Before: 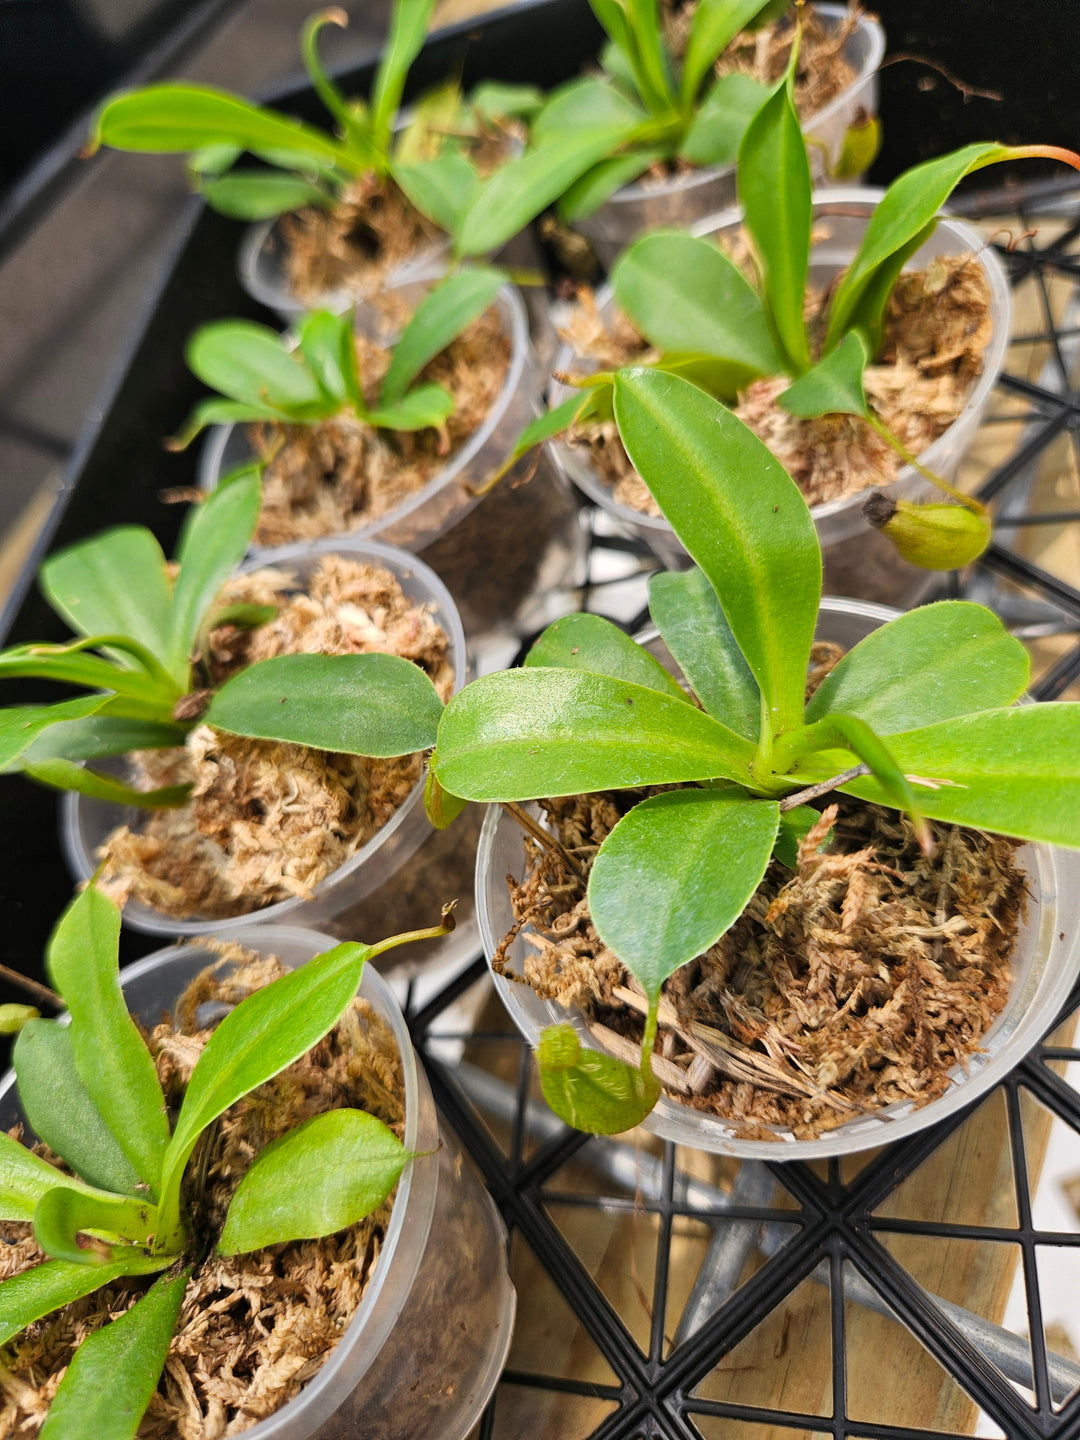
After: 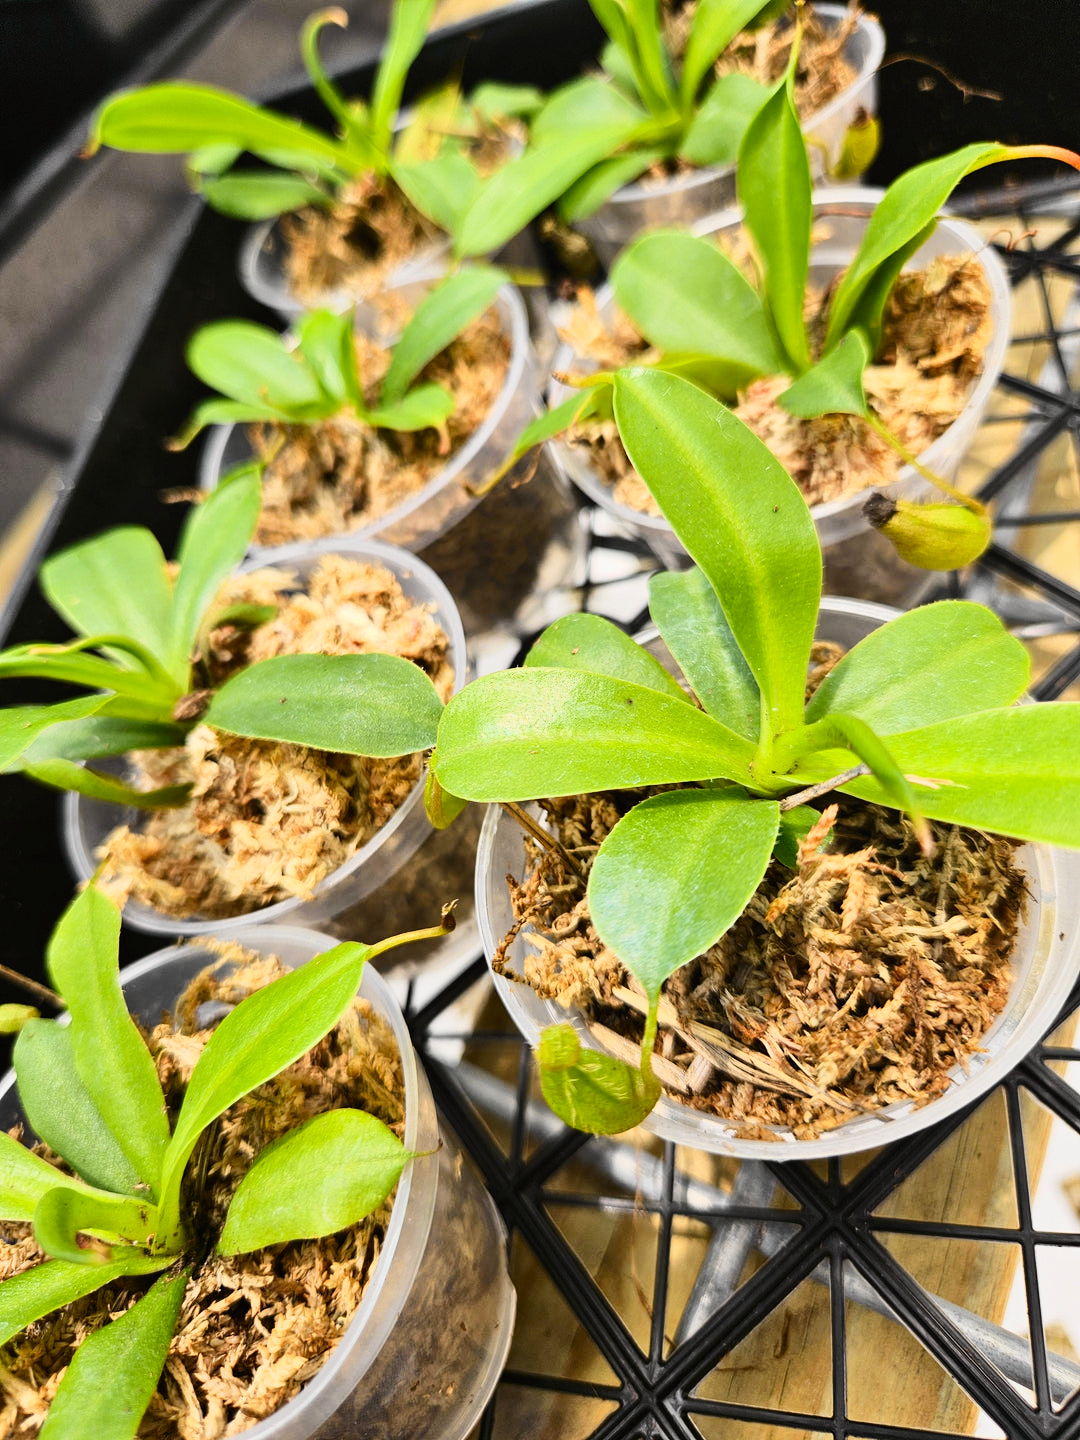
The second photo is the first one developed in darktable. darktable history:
tone curve: curves: ch0 [(0, 0.008) (0.107, 0.083) (0.283, 0.287) (0.429, 0.51) (0.607, 0.739) (0.789, 0.893) (0.998, 0.978)]; ch1 [(0, 0) (0.323, 0.339) (0.438, 0.427) (0.478, 0.484) (0.502, 0.502) (0.527, 0.525) (0.571, 0.579) (0.608, 0.629) (0.669, 0.704) (0.859, 0.899) (1, 1)]; ch2 [(0, 0) (0.33, 0.347) (0.421, 0.456) (0.473, 0.498) (0.502, 0.504) (0.522, 0.524) (0.549, 0.567) (0.593, 0.626) (0.676, 0.724) (1, 1)], color space Lab, independent channels, preserve colors none
